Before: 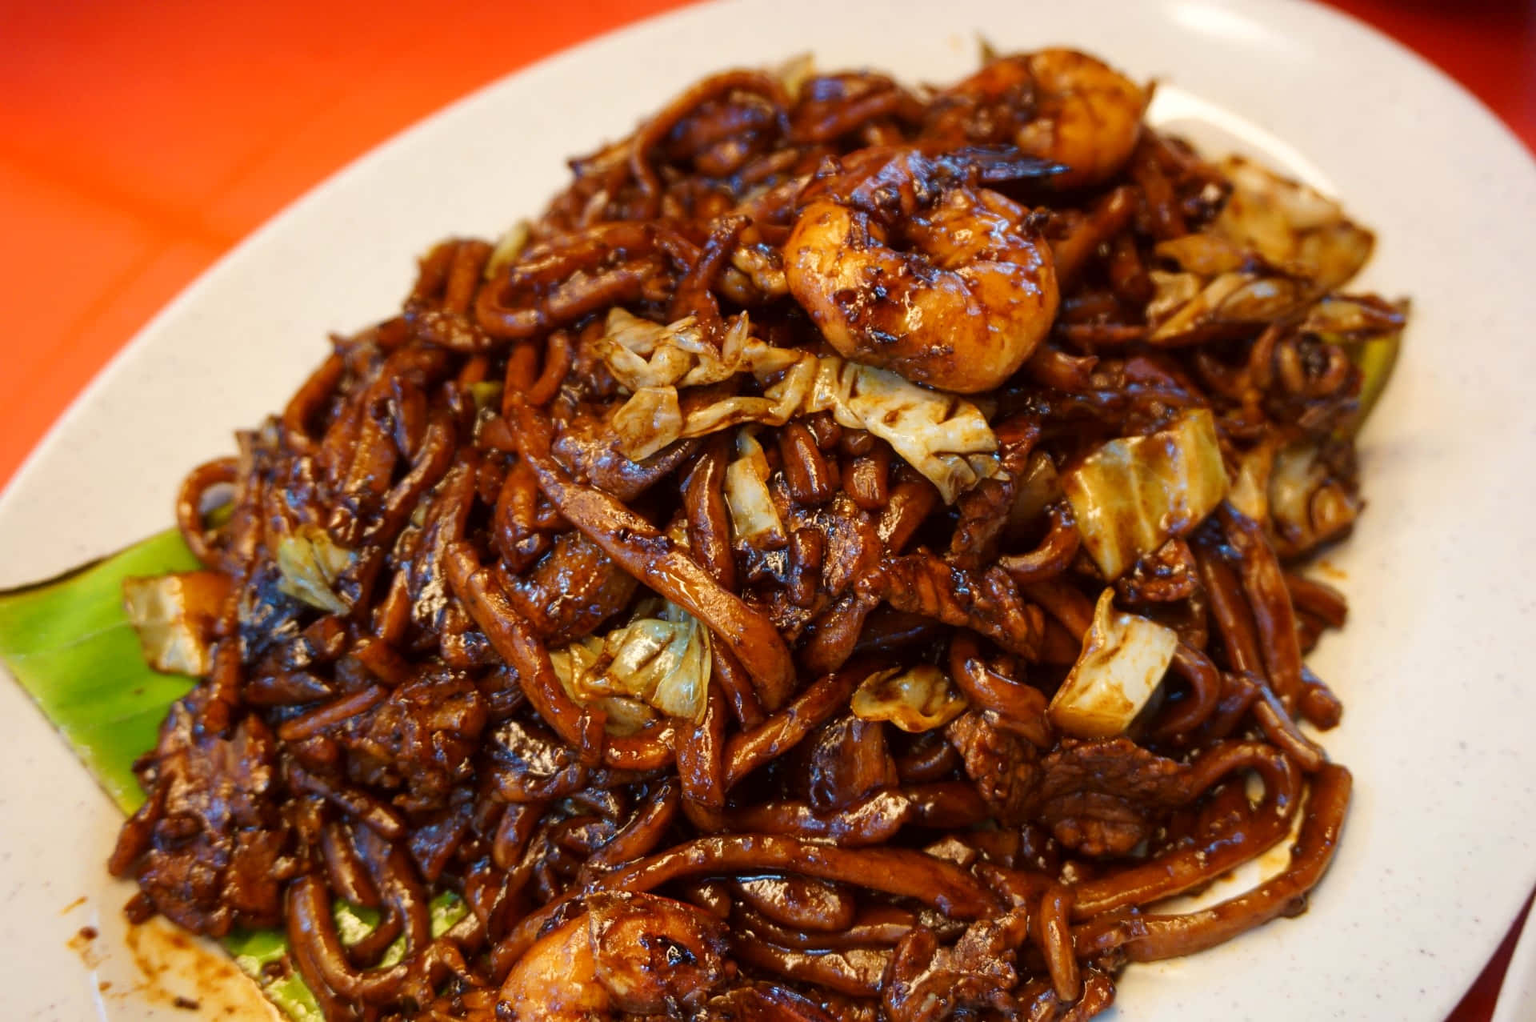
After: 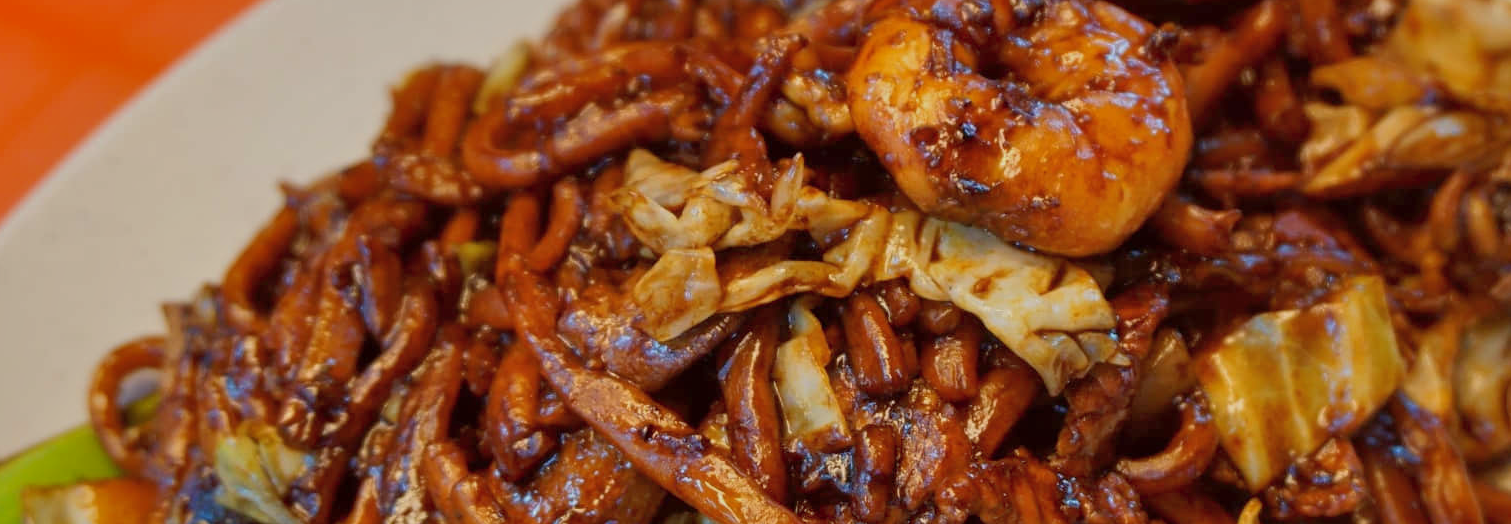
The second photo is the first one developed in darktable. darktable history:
crop: left 6.881%, top 18.41%, right 14.413%, bottom 40.509%
tone equalizer: -8 EV -0.002 EV, -7 EV 0.004 EV, -6 EV -0.04 EV, -5 EV 0.013 EV, -4 EV -0.02 EV, -3 EV 0.023 EV, -2 EV -0.071 EV, -1 EV -0.276 EV, +0 EV -0.561 EV
shadows and highlights: on, module defaults
